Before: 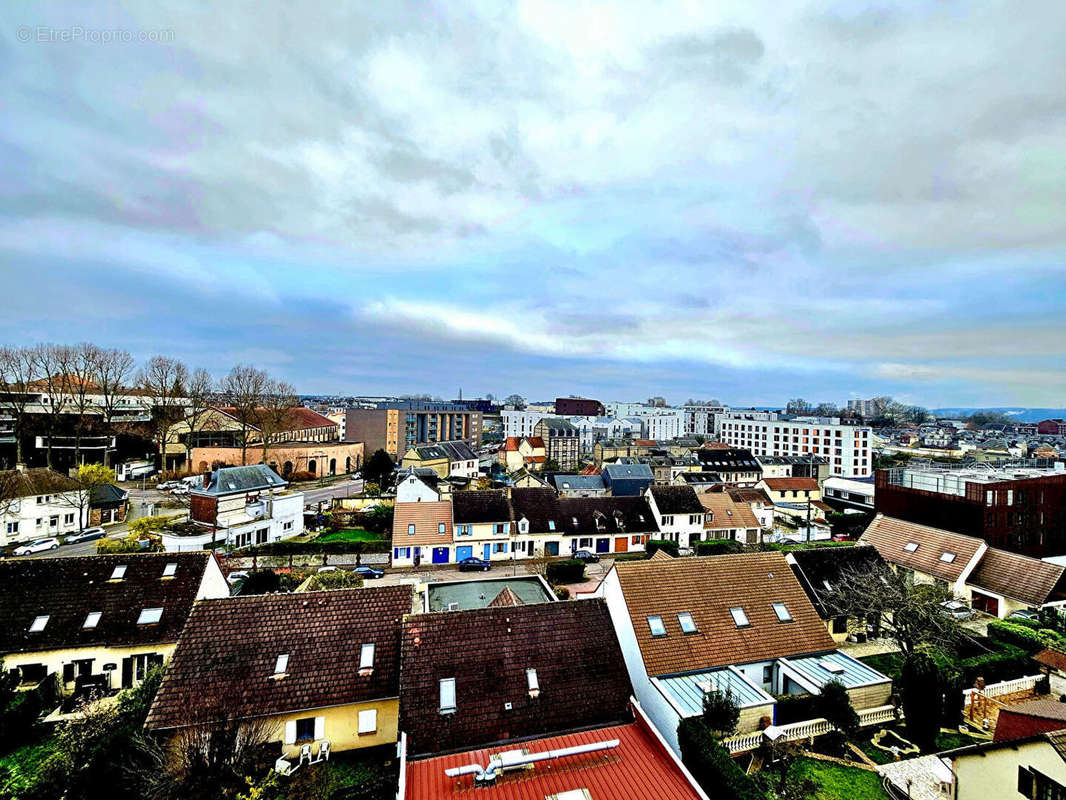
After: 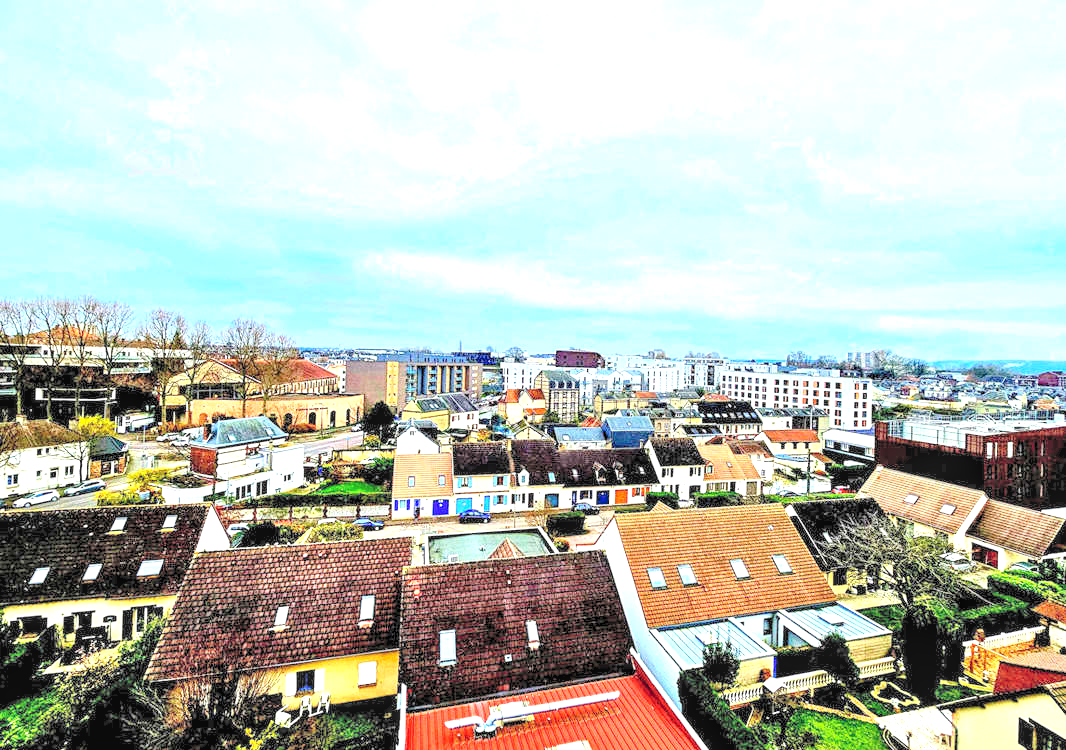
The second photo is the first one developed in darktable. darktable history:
crop and rotate: top 6.146%
levels: levels [0.036, 0.364, 0.827]
local contrast: on, module defaults
contrast brightness saturation: contrast 0.099, brightness 0.295, saturation 0.15
